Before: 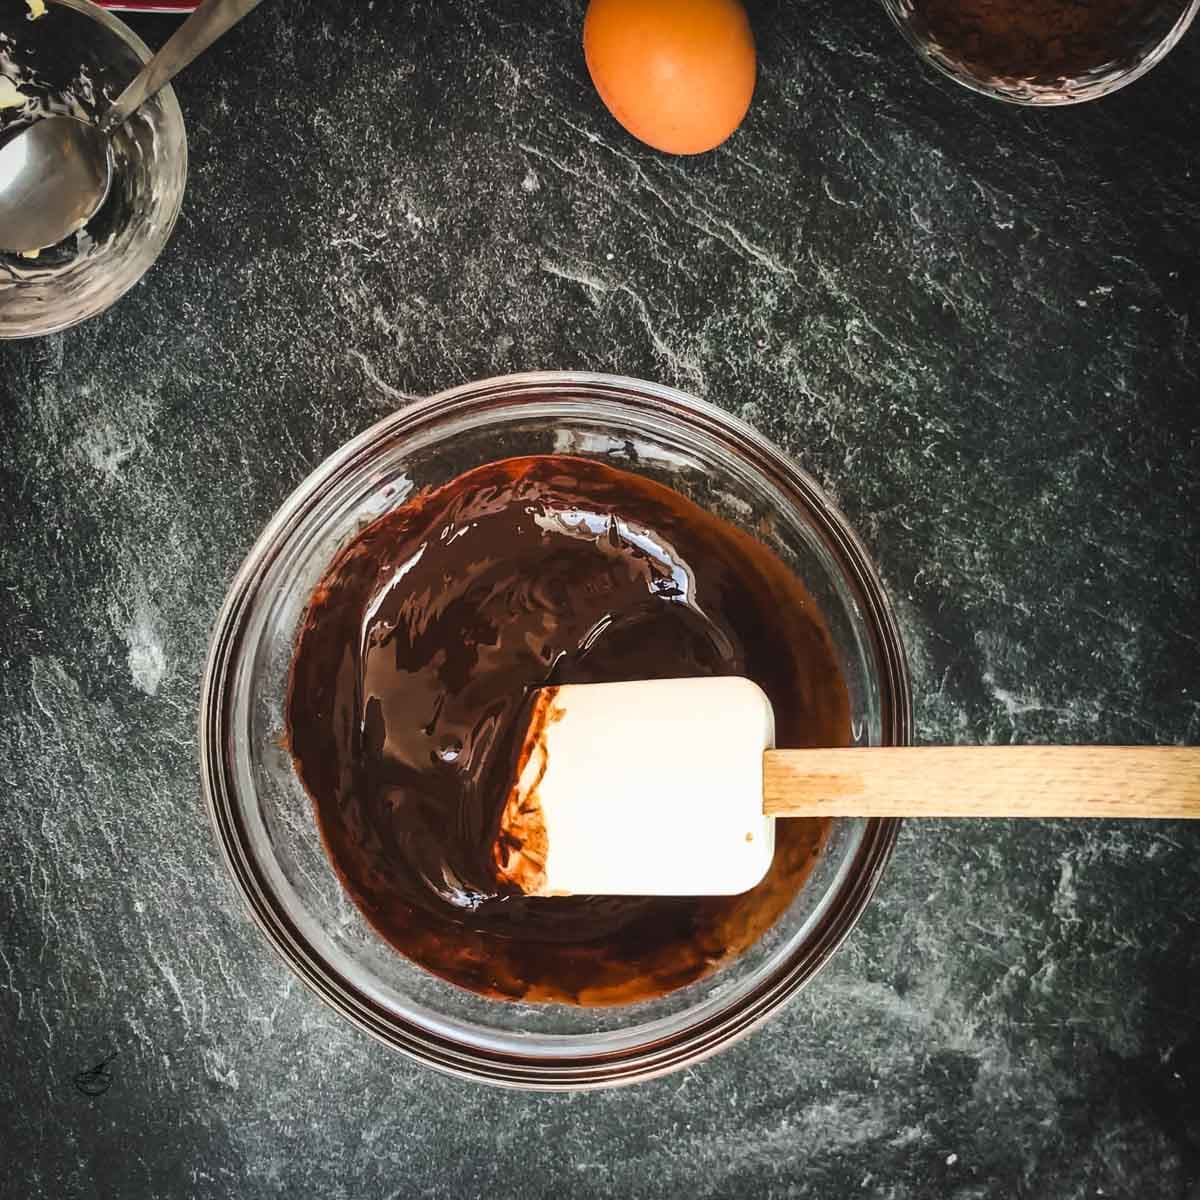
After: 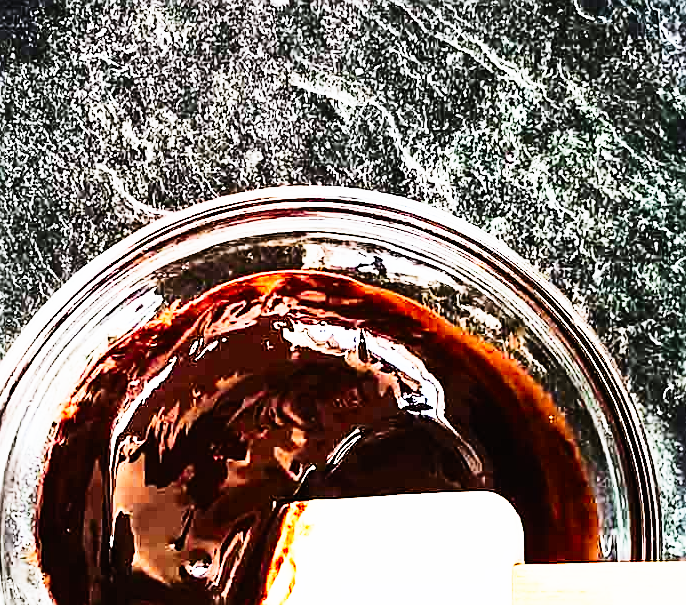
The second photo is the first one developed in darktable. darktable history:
exposure: black level correction 0, exposure 1.173 EV, compensate exposure bias true, compensate highlight preservation false
sigmoid: contrast 2, skew -0.2, preserve hue 0%, red attenuation 0.1, red rotation 0.035, green attenuation 0.1, green rotation -0.017, blue attenuation 0.15, blue rotation -0.052, base primaries Rec2020
contrast brightness saturation: contrast 0.23, brightness 0.1, saturation 0.29
sharpen: on, module defaults
crop: left 20.932%, top 15.471%, right 21.848%, bottom 34.081%
tone equalizer: -8 EV -1.08 EV, -7 EV -1.01 EV, -6 EV -0.867 EV, -5 EV -0.578 EV, -3 EV 0.578 EV, -2 EV 0.867 EV, -1 EV 1.01 EV, +0 EV 1.08 EV, edges refinement/feathering 500, mask exposure compensation -1.57 EV, preserve details no
white balance: red 0.984, blue 1.059
